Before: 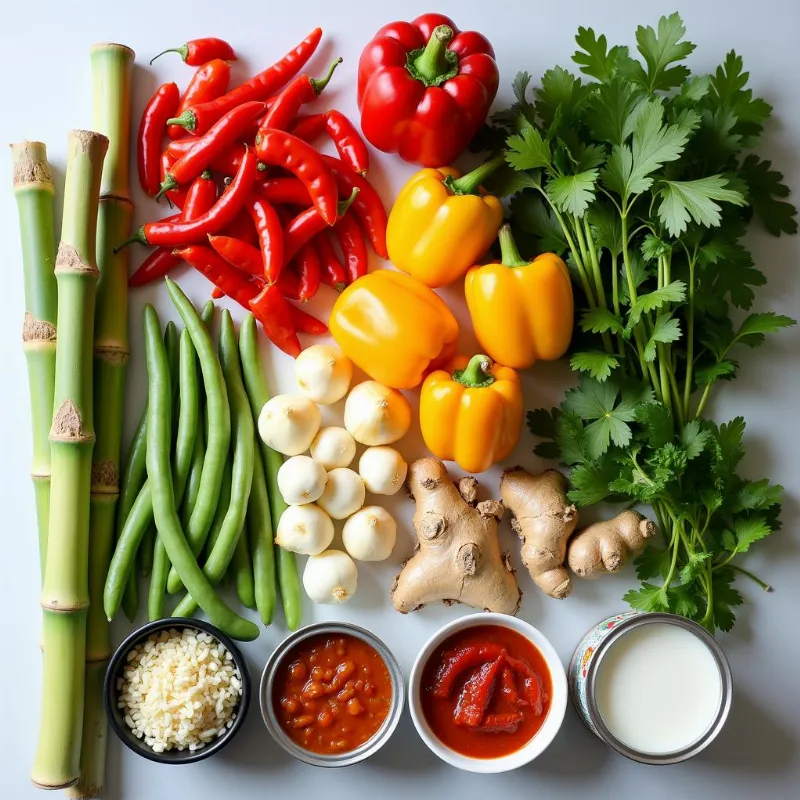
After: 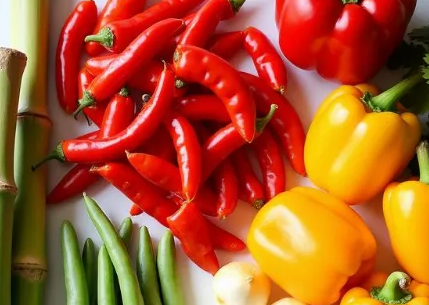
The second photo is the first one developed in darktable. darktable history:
crop: left 10.307%, top 10.474%, right 35.967%, bottom 51.343%
